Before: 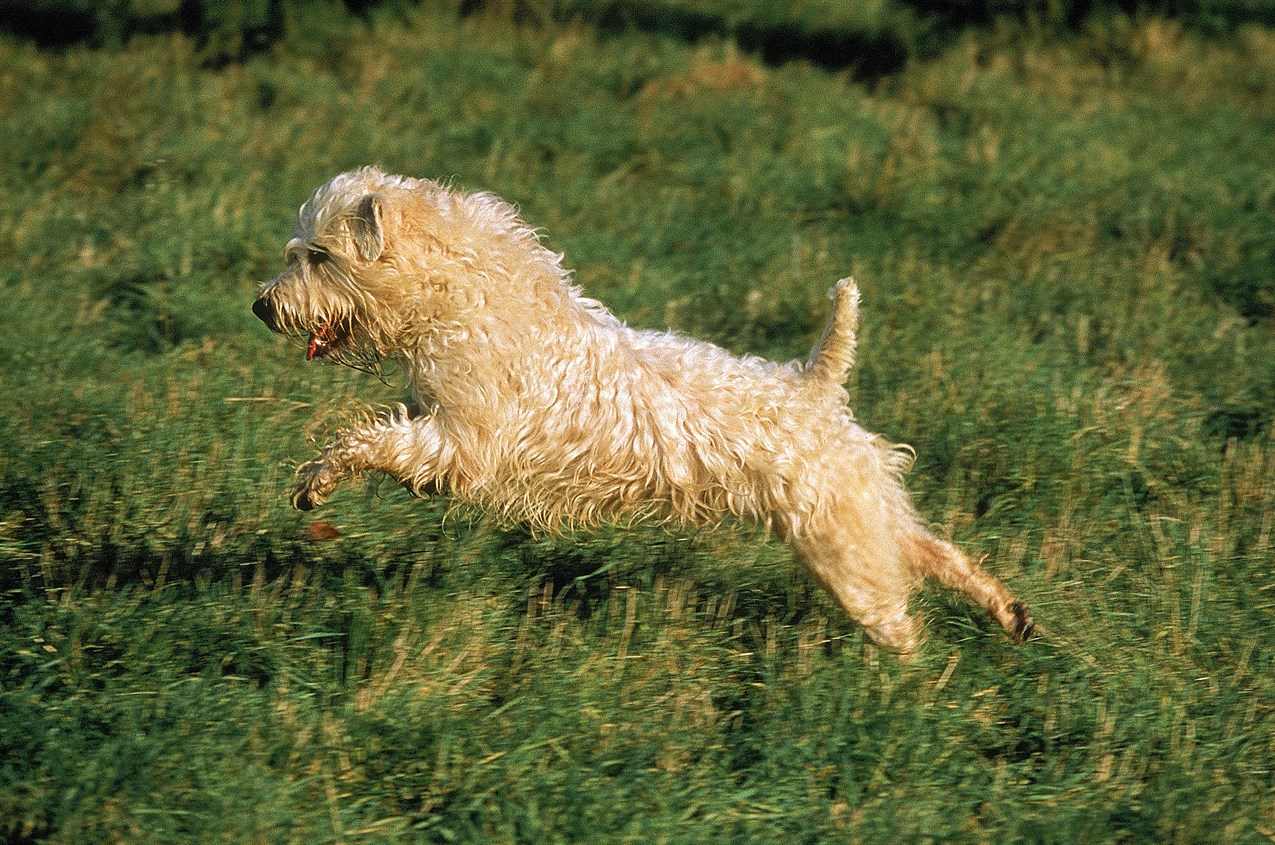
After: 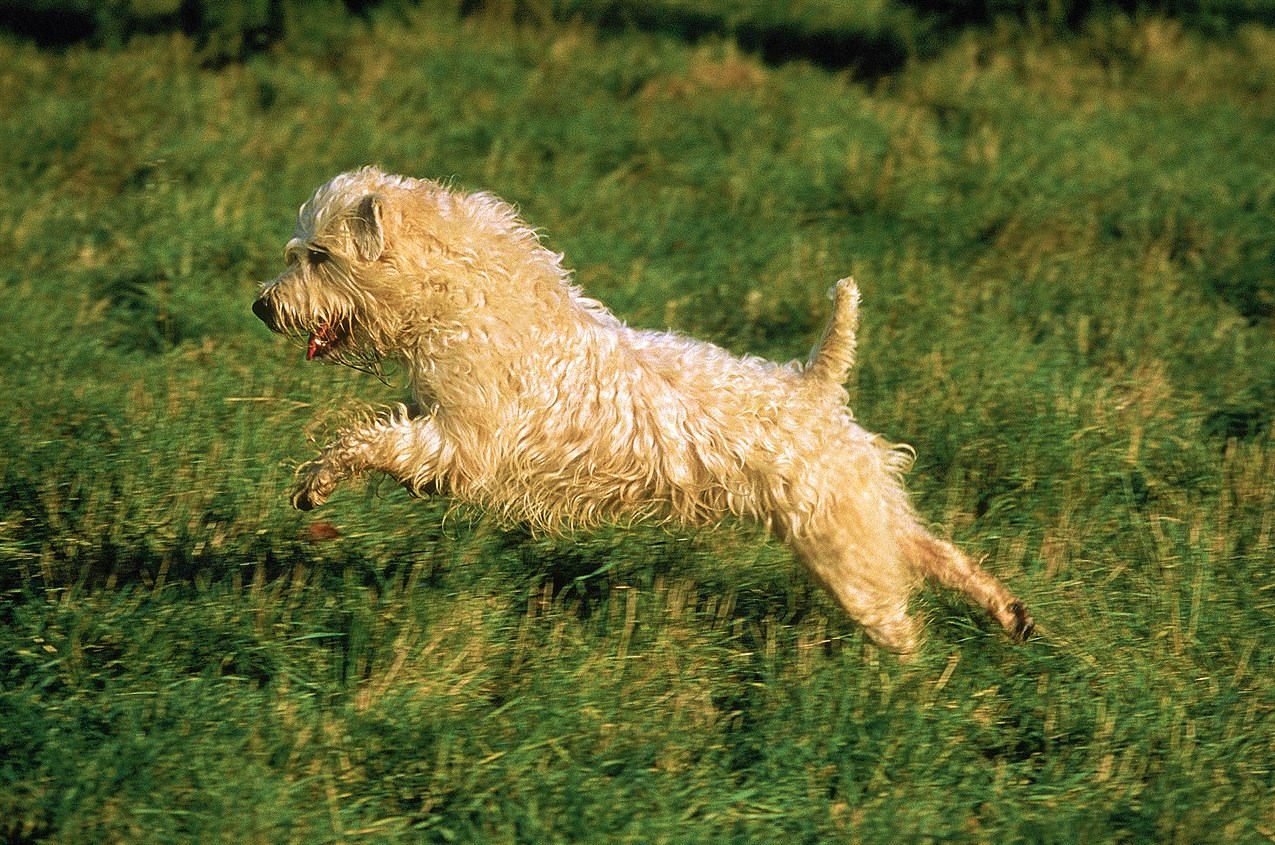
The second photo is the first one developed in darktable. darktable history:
velvia: strength 44.35%
